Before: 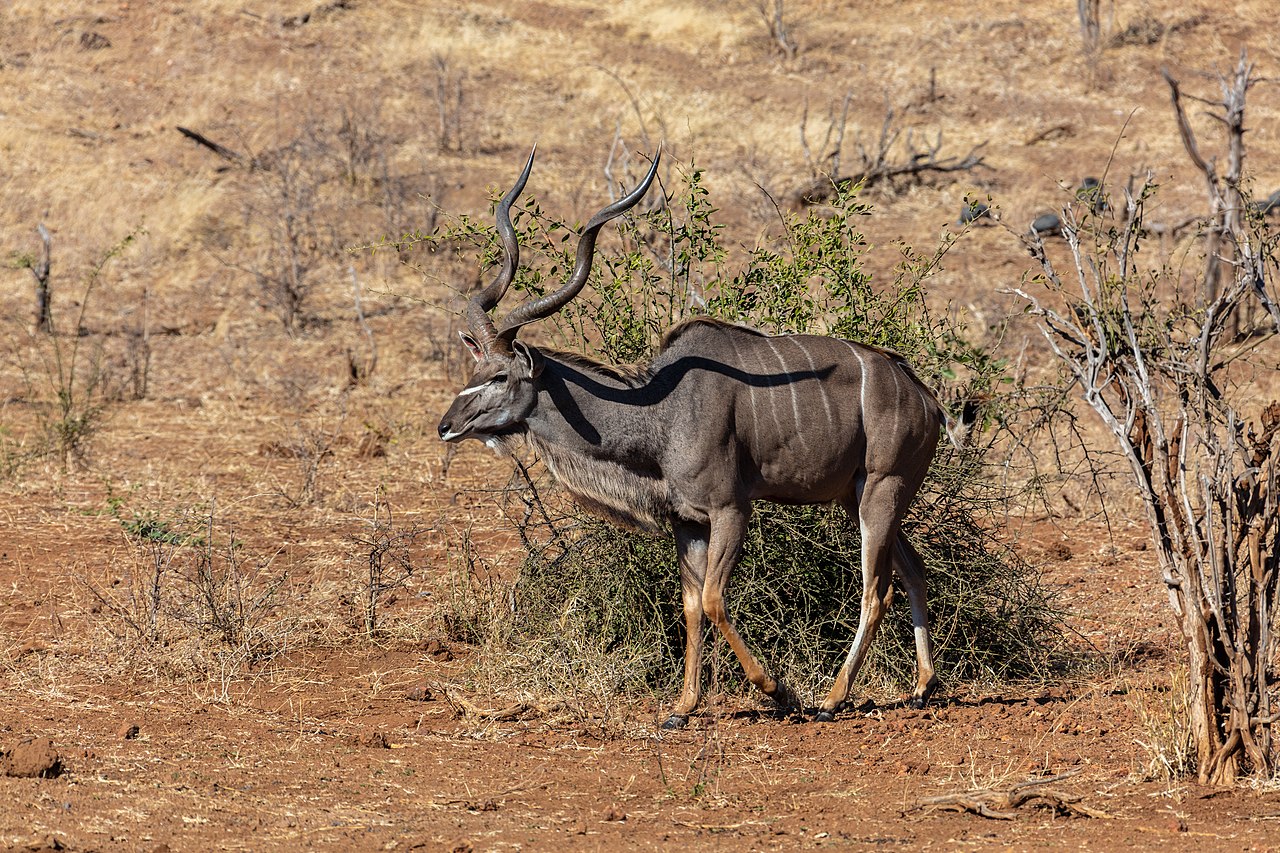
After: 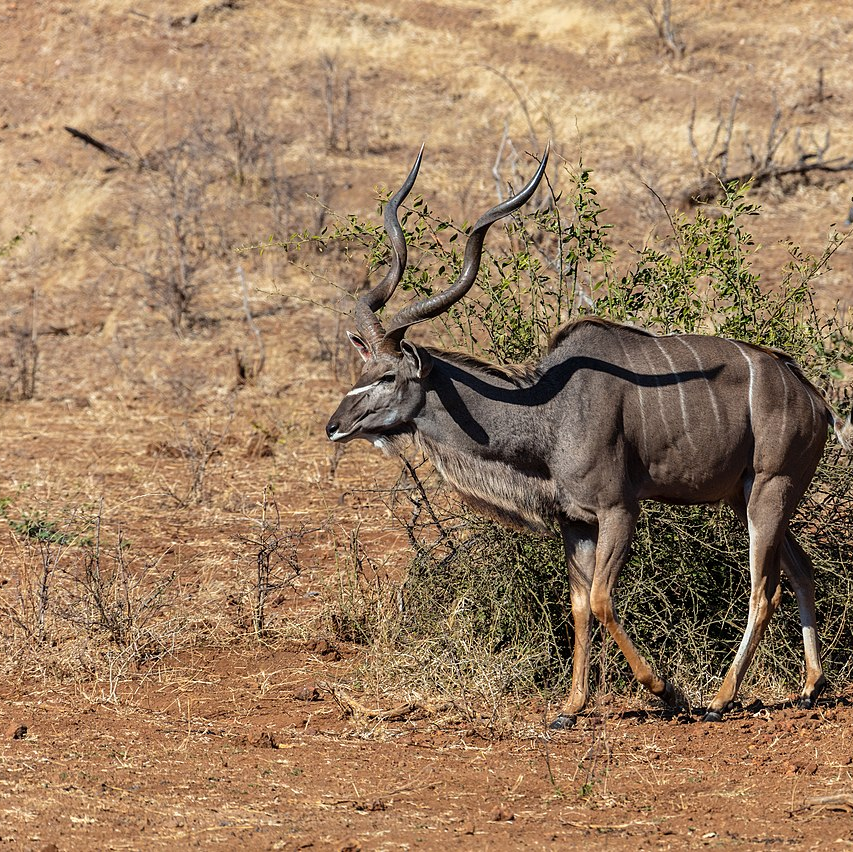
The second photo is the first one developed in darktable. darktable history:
crop and rotate: left 8.786%, right 24.548%
shadows and highlights: shadows 12, white point adjustment 1.2, highlights -0.36, soften with gaussian
